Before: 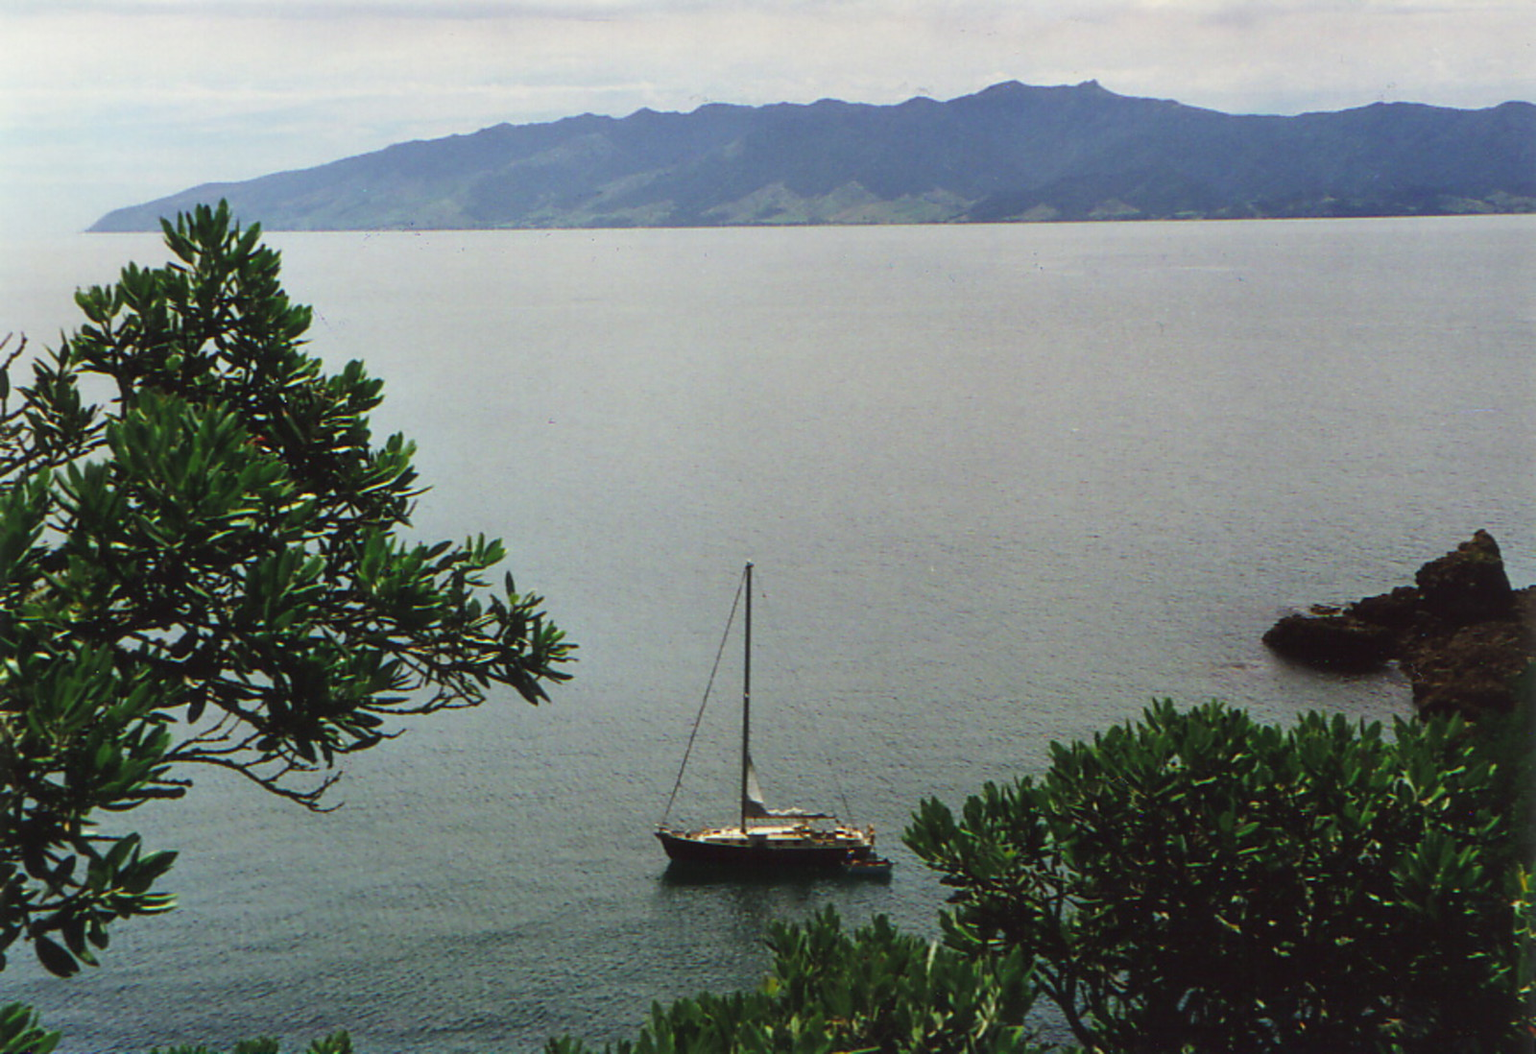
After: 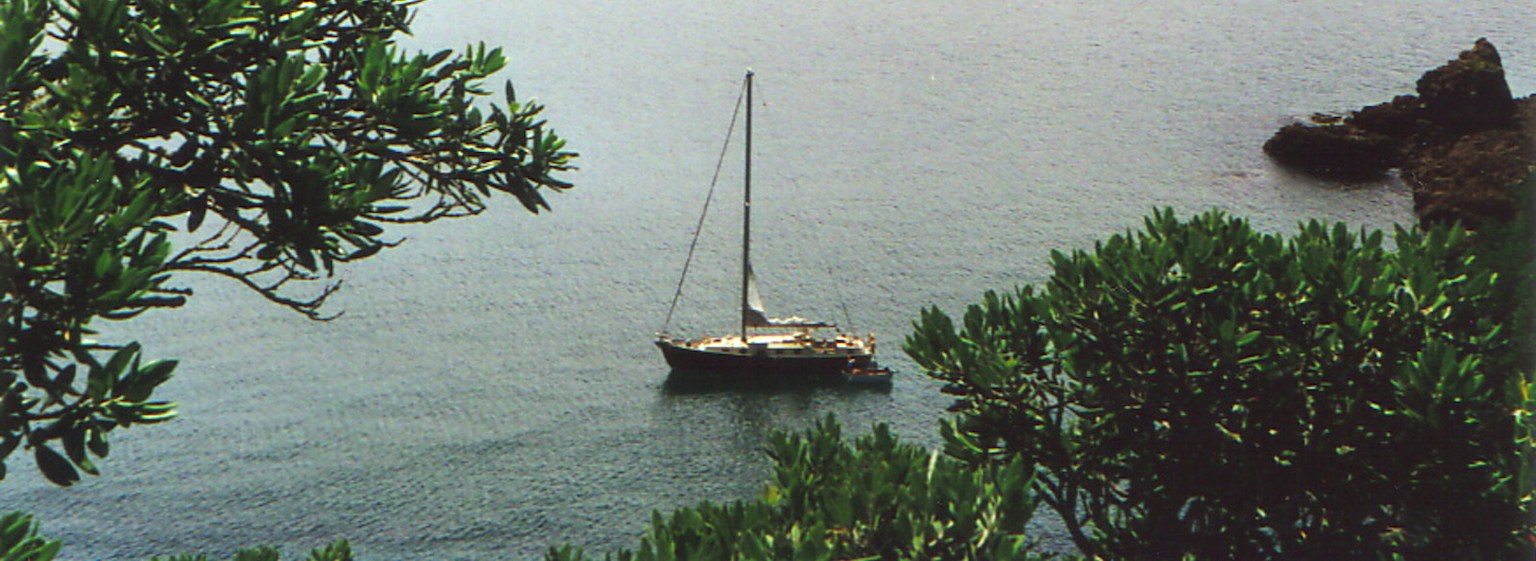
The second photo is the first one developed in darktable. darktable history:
crop and rotate: top 46.663%, right 0.016%
exposure: exposure 0.64 EV, compensate exposure bias true, compensate highlight preservation false
